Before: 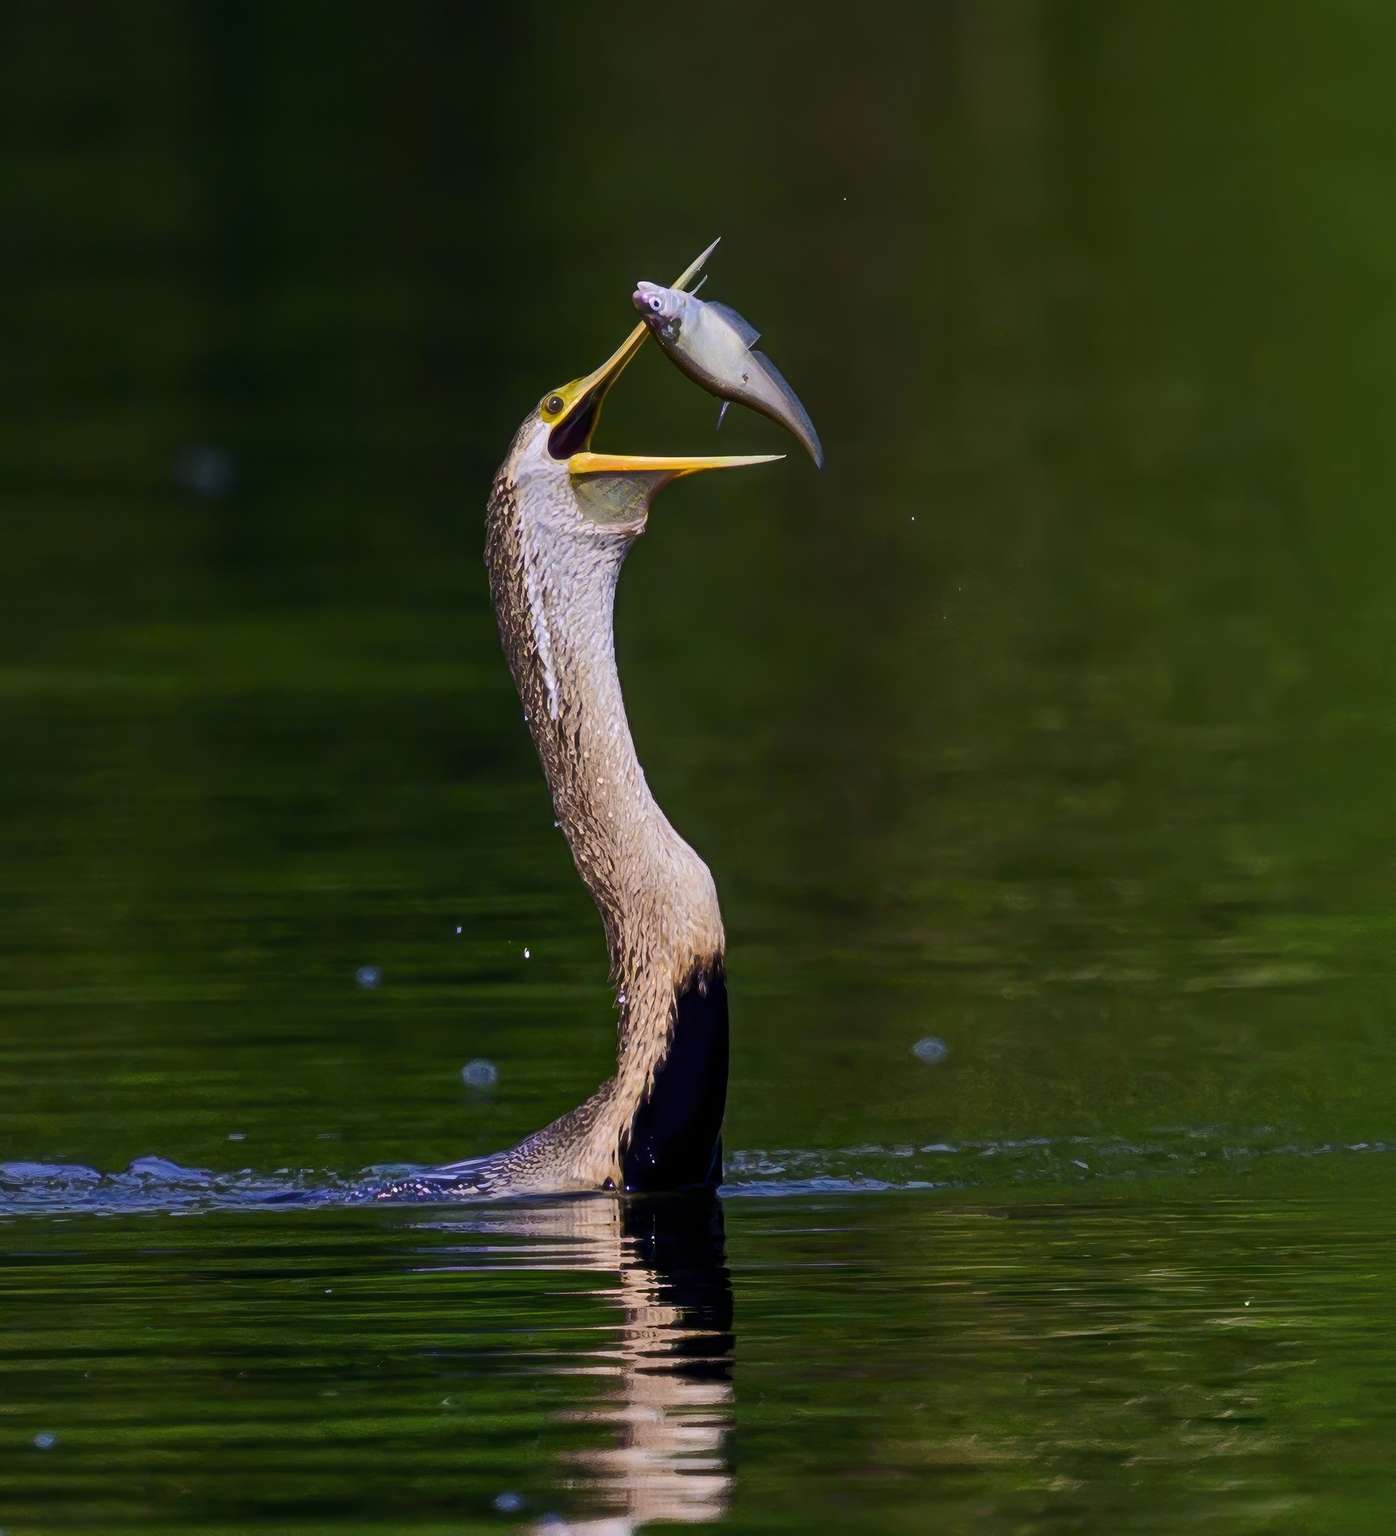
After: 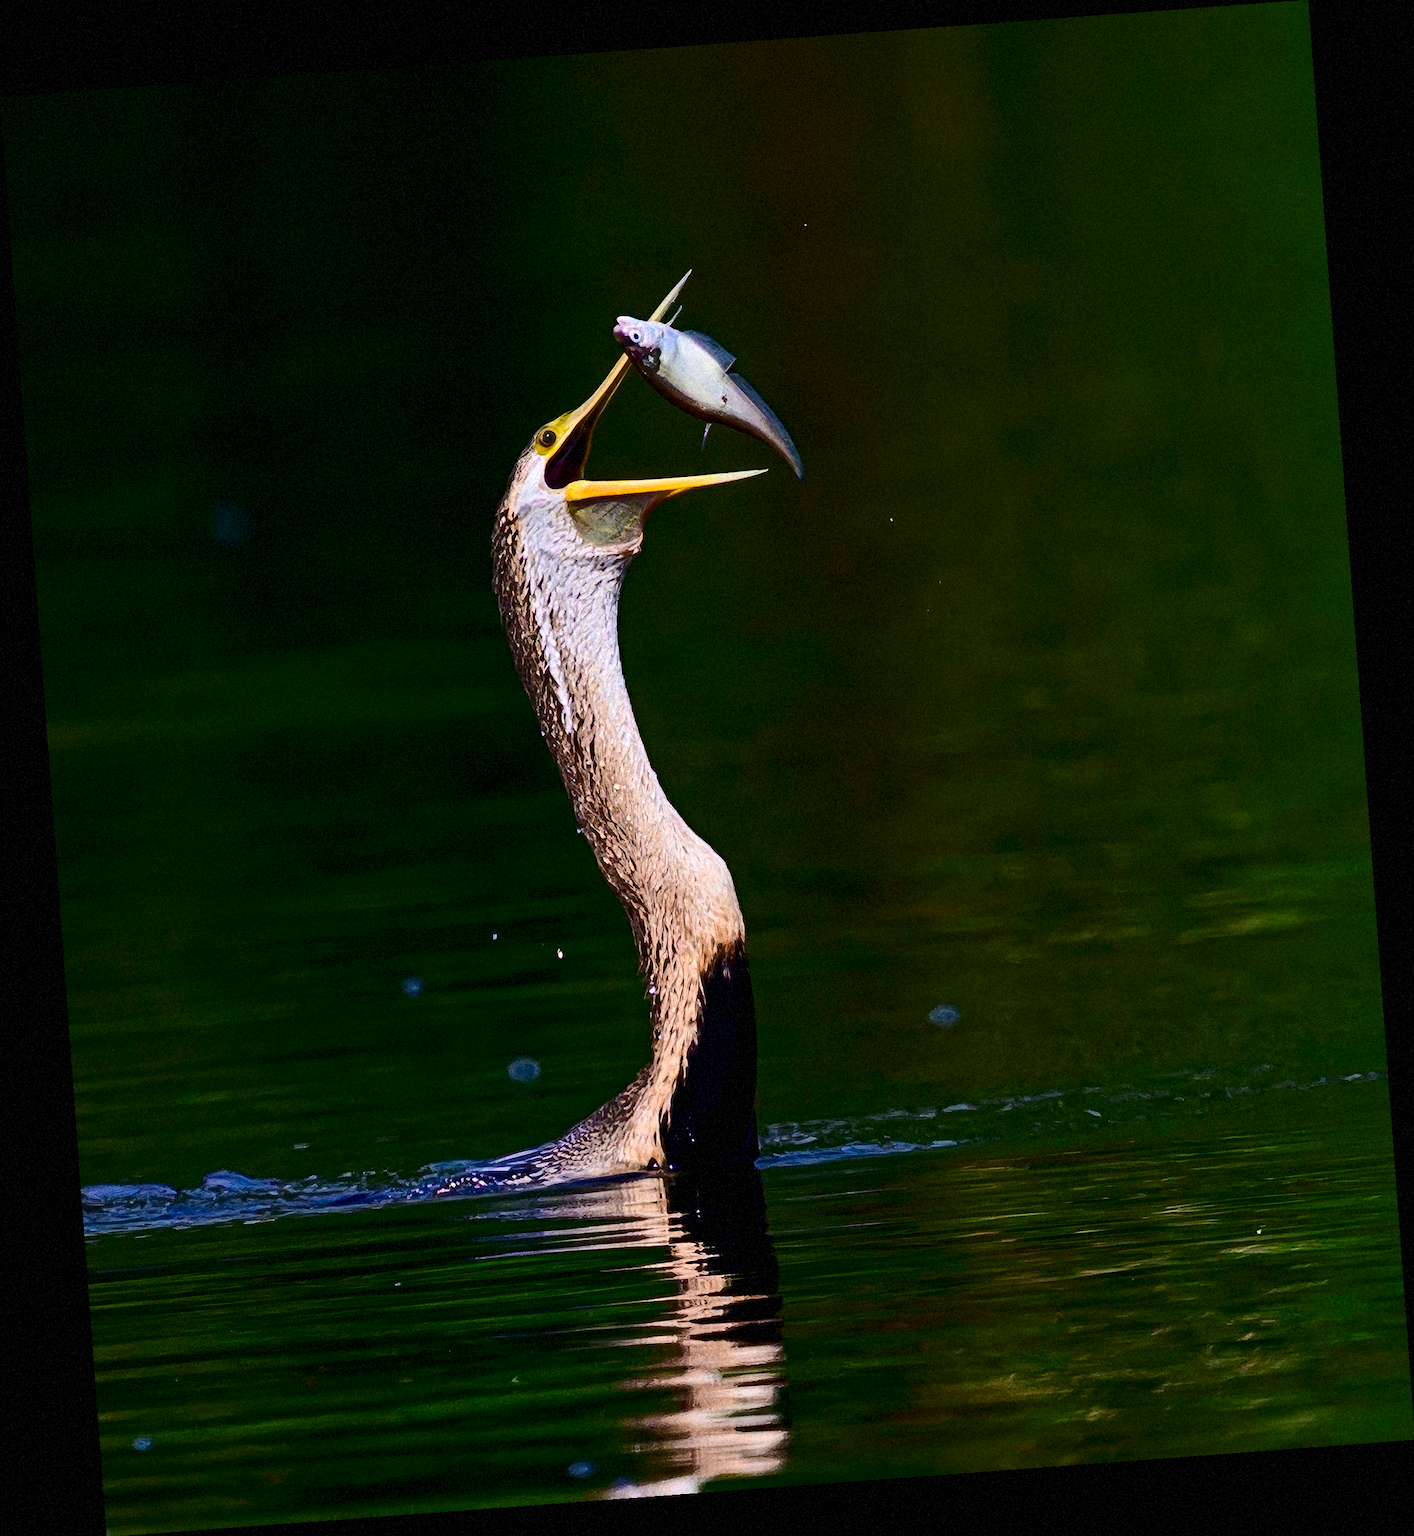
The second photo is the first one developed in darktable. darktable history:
rotate and perspective: rotation -4.25°, automatic cropping off
contrast brightness saturation: contrast 0.28
grain: mid-tones bias 0%
haze removal: strength 0.29, distance 0.25, compatibility mode true, adaptive false
